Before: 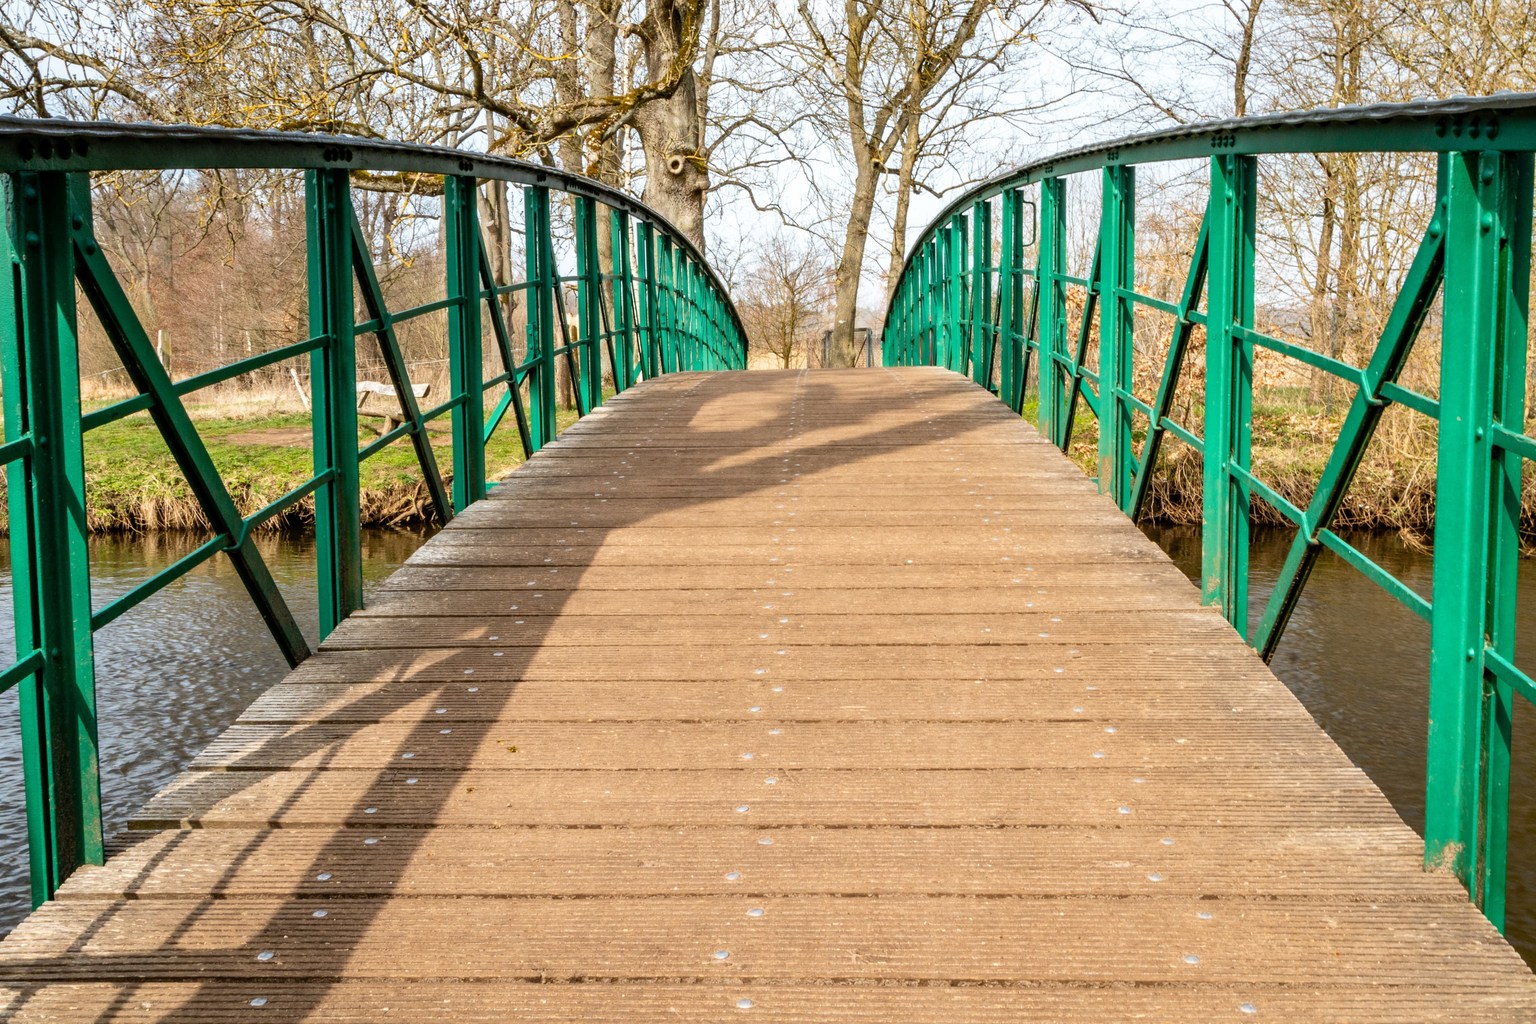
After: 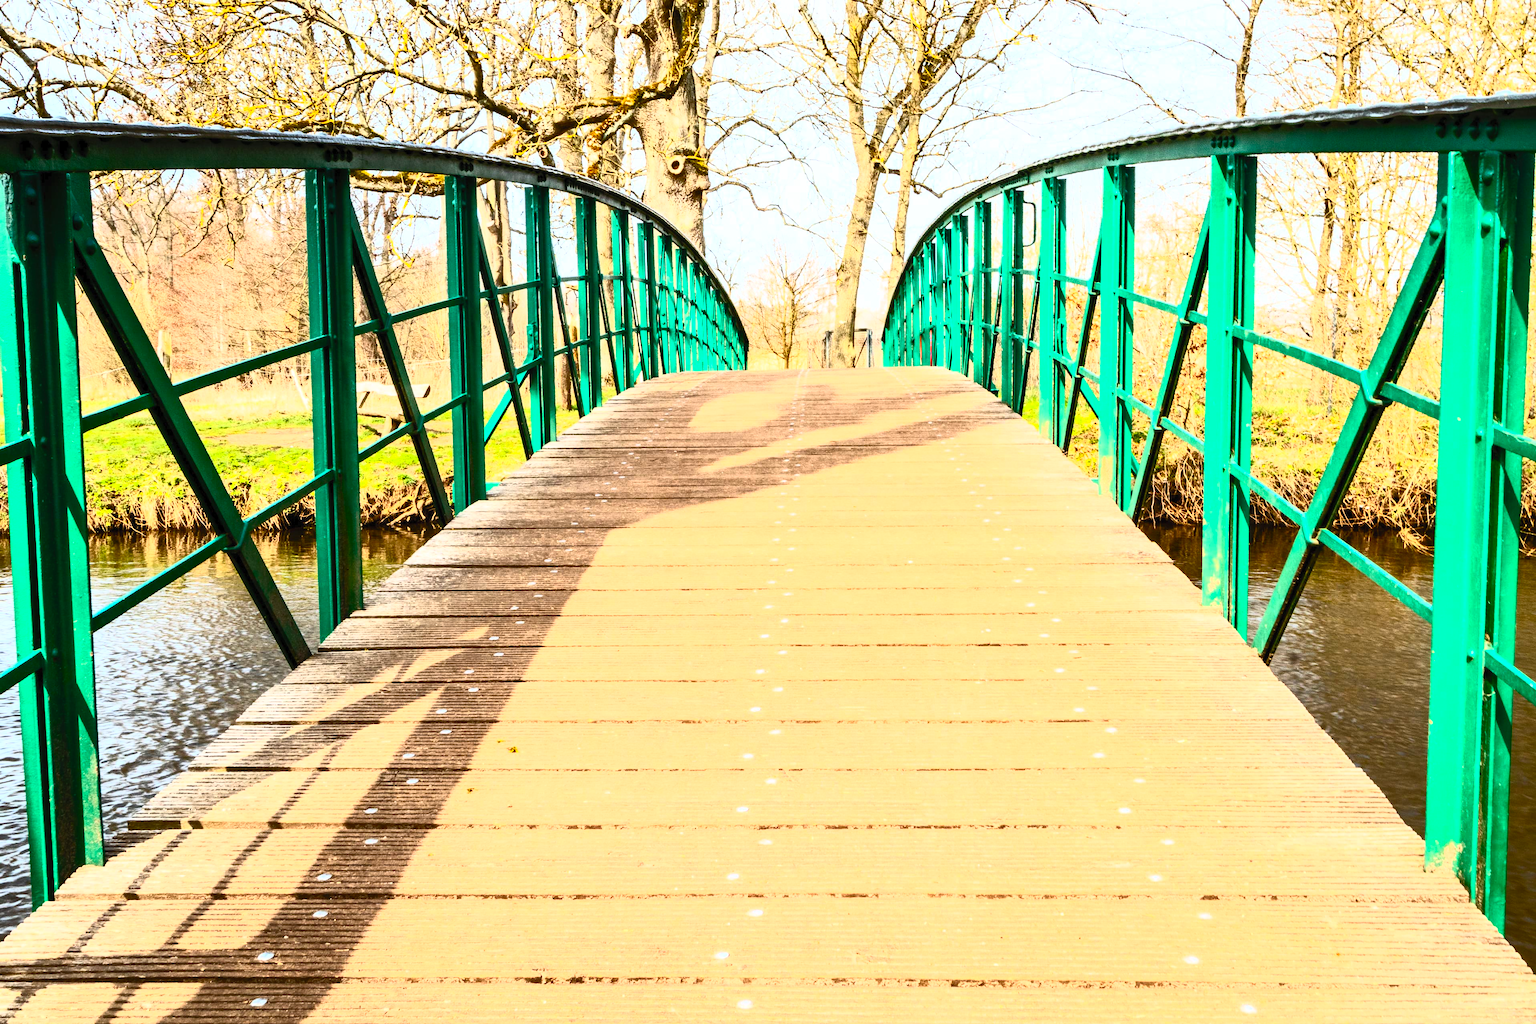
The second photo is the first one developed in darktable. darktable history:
contrast brightness saturation: contrast 0.831, brightness 0.606, saturation 0.596
